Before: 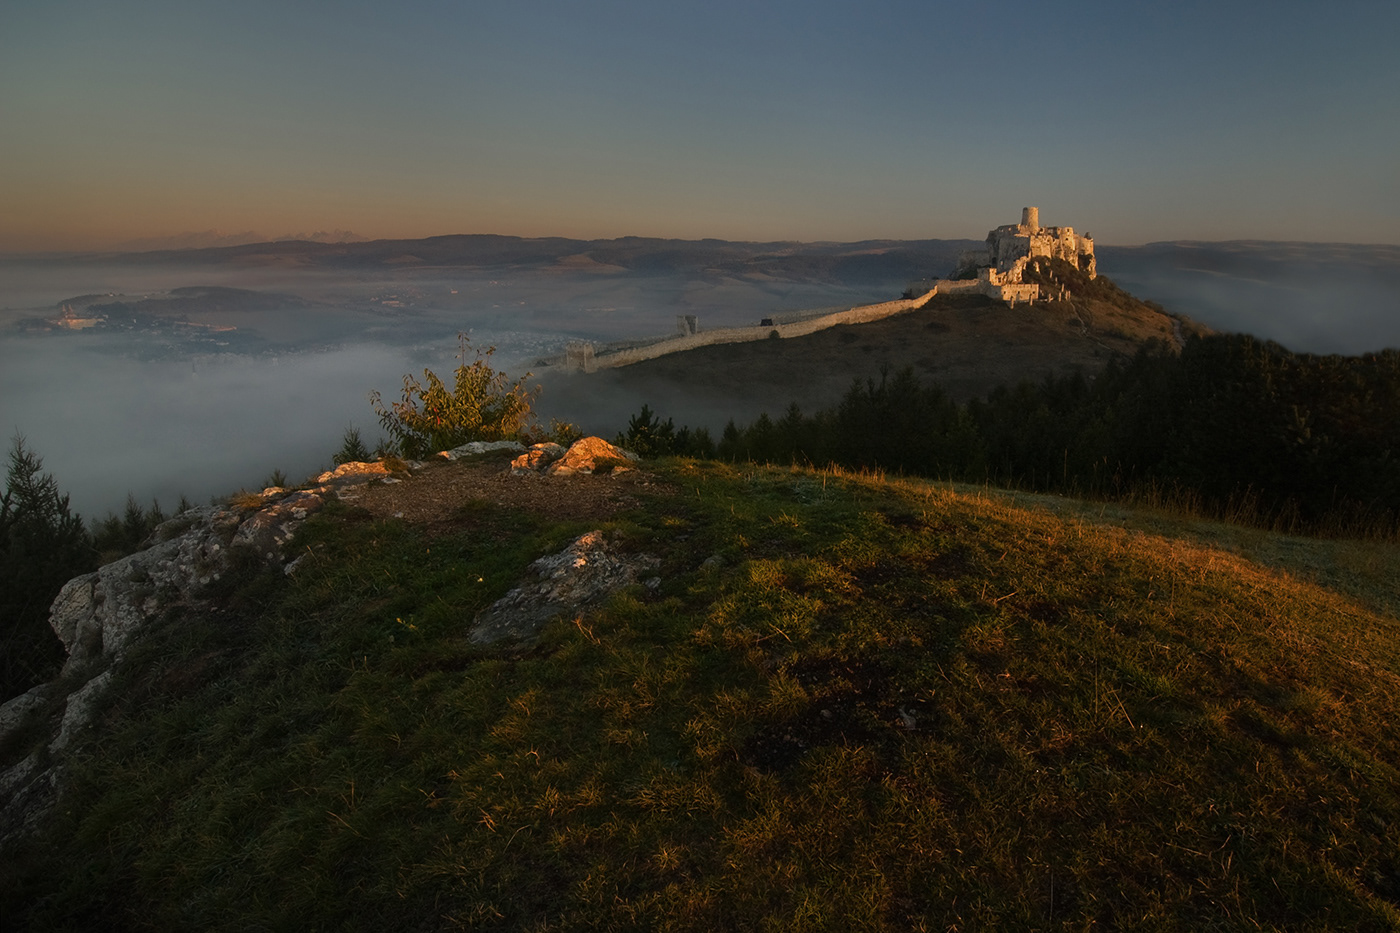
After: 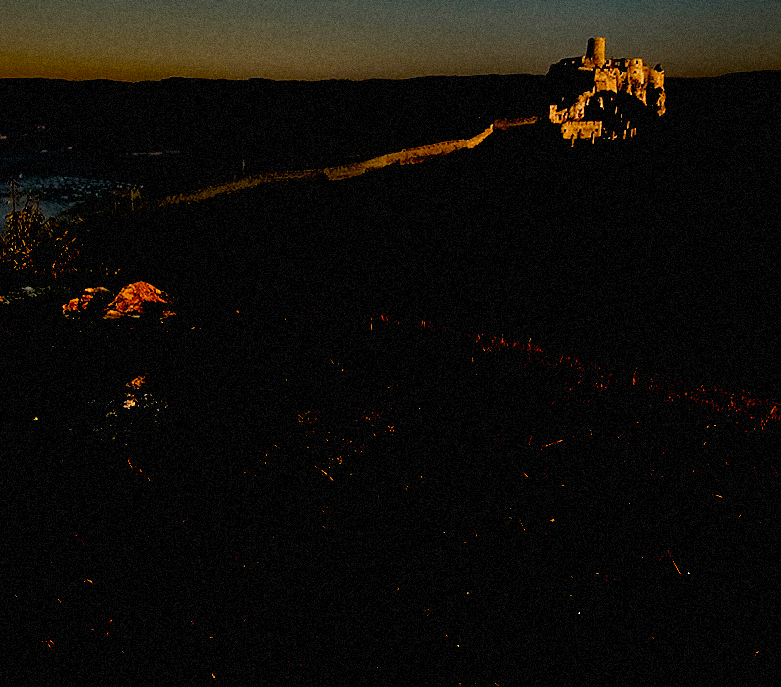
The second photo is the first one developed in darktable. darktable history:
tone curve: curves: ch0 [(0, 0) (0.118, 0.034) (0.182, 0.124) (0.265, 0.214) (0.504, 0.508) (0.783, 0.825) (1, 1)], color space Lab, linked channels, preserve colors none
exposure: black level correction 0.1, exposure -0.092 EV, compensate highlight preservation false
velvia: strength 21.76%
sharpen: radius 1, threshold 1
grain: strength 35%, mid-tones bias 0%
rotate and perspective: rotation 0.062°, lens shift (vertical) 0.115, lens shift (horizontal) -0.133, crop left 0.047, crop right 0.94, crop top 0.061, crop bottom 0.94
crop and rotate: left 28.256%, top 17.734%, right 12.656%, bottom 3.573%
